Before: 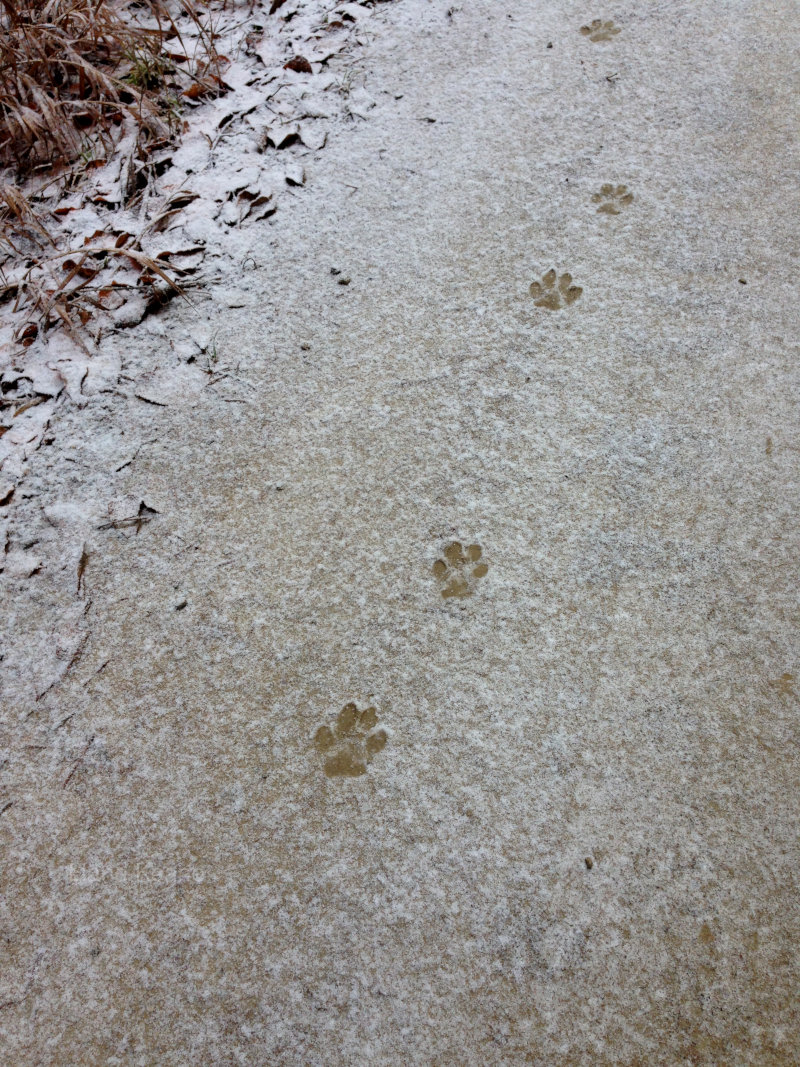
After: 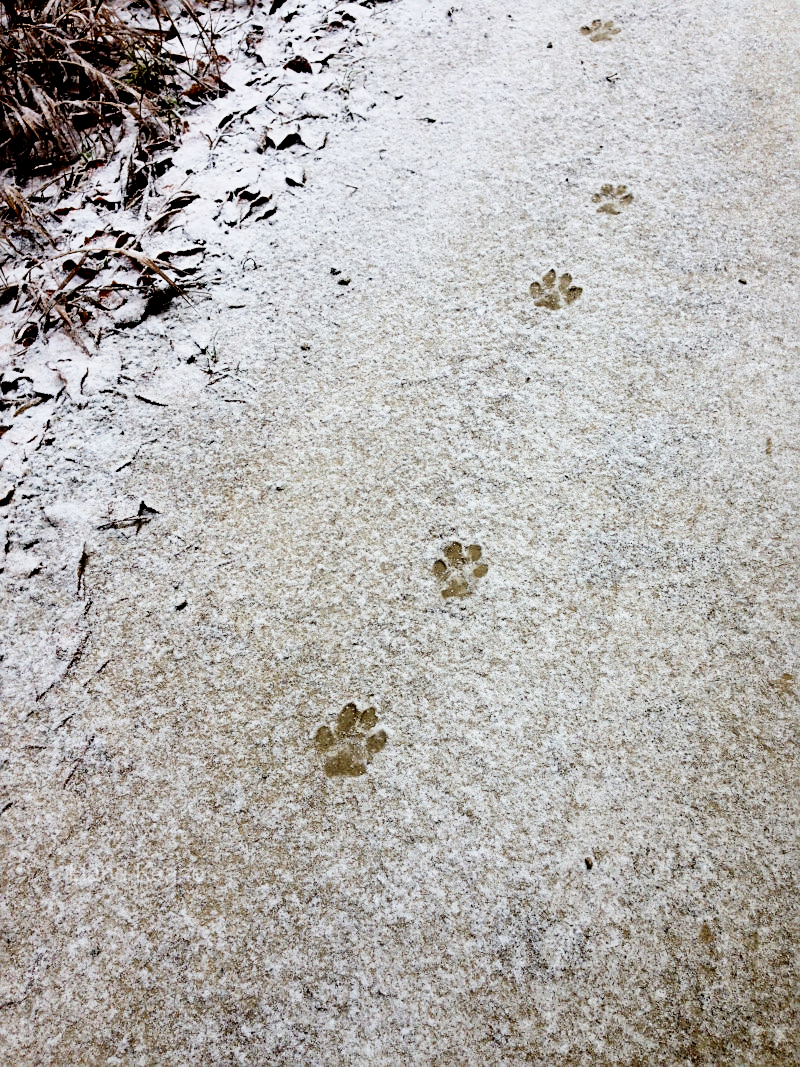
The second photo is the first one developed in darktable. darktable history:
contrast brightness saturation: contrast 0.117, brightness -0.119, saturation 0.197
color correction: highlights b* -0.021, saturation 0.856
tone equalizer: -8 EV -0.782 EV, -7 EV -0.667 EV, -6 EV -0.598 EV, -5 EV -0.419 EV, -3 EV 0.374 EV, -2 EV 0.6 EV, -1 EV 0.685 EV, +0 EV 0.738 EV
sharpen: radius 1.869, amount 0.41, threshold 1.456
exposure: black level correction 0.009, compensate exposure bias true, compensate highlight preservation false
filmic rgb: black relative exposure -5.01 EV, white relative exposure 3.54 EV, hardness 3.18, contrast 1.411, highlights saturation mix -49.51%, iterations of high-quality reconstruction 0
